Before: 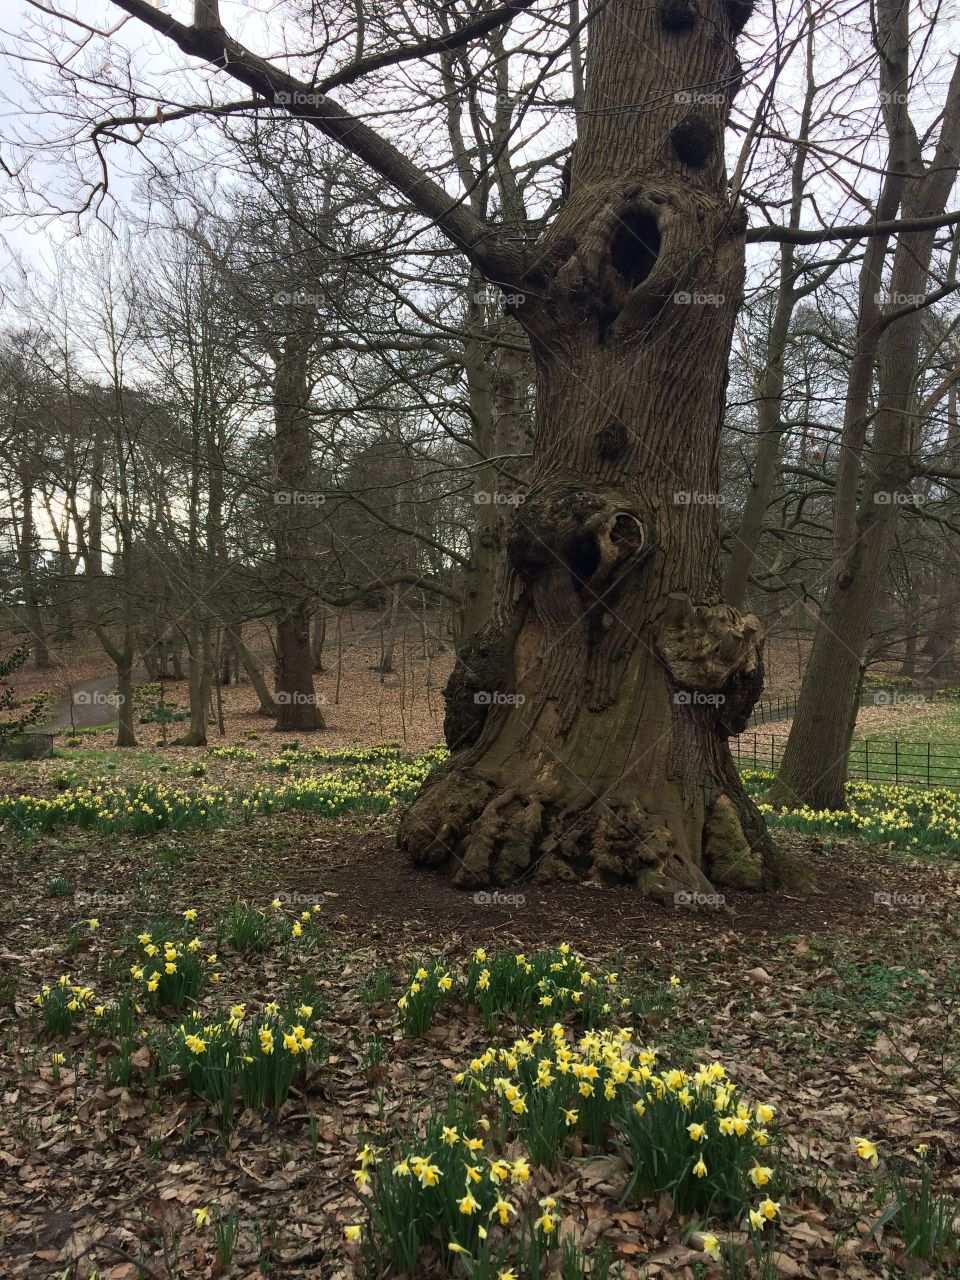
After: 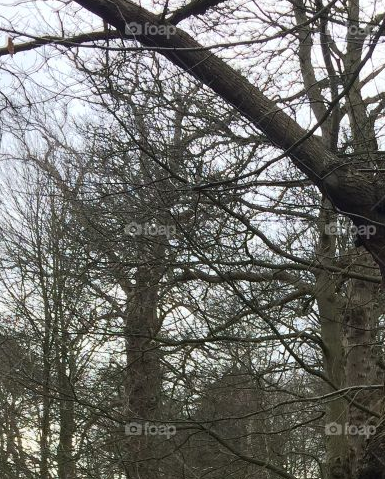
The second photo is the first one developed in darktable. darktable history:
crop: left 15.582%, top 5.439%, right 44.291%, bottom 57.129%
